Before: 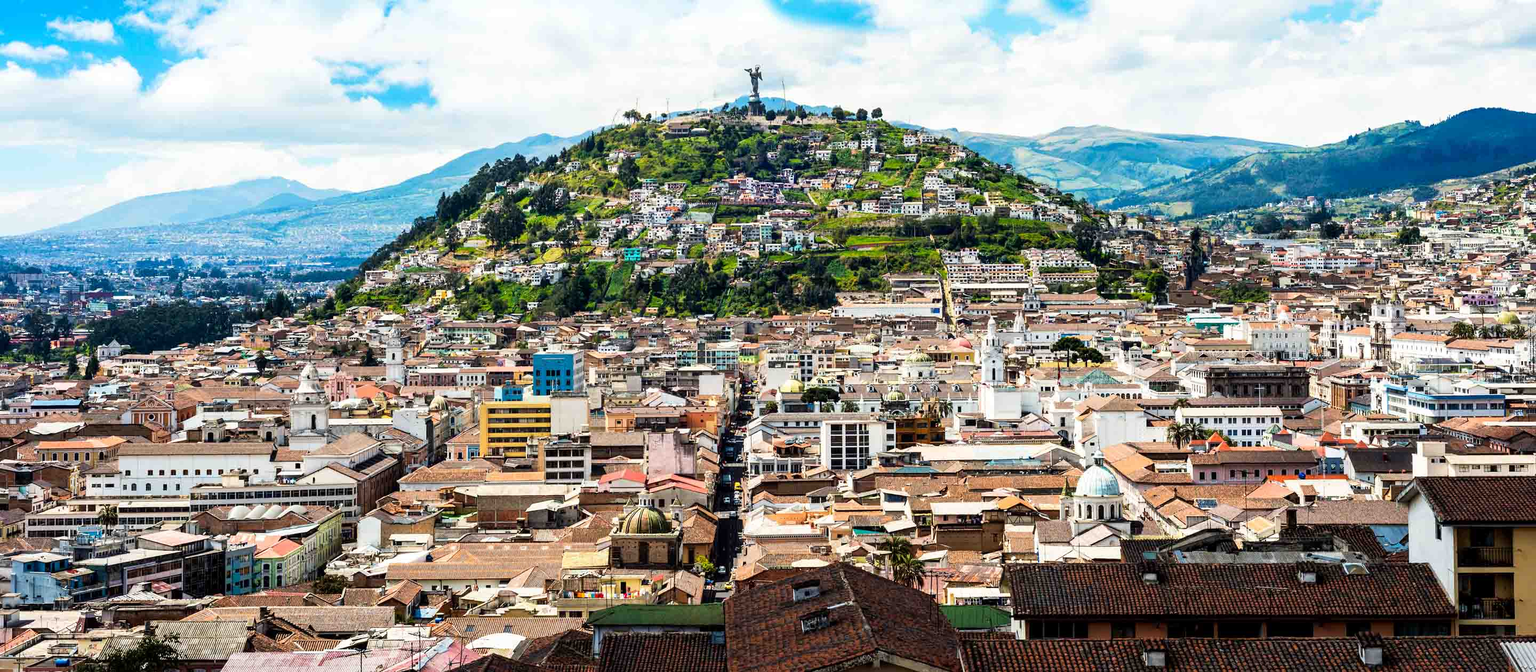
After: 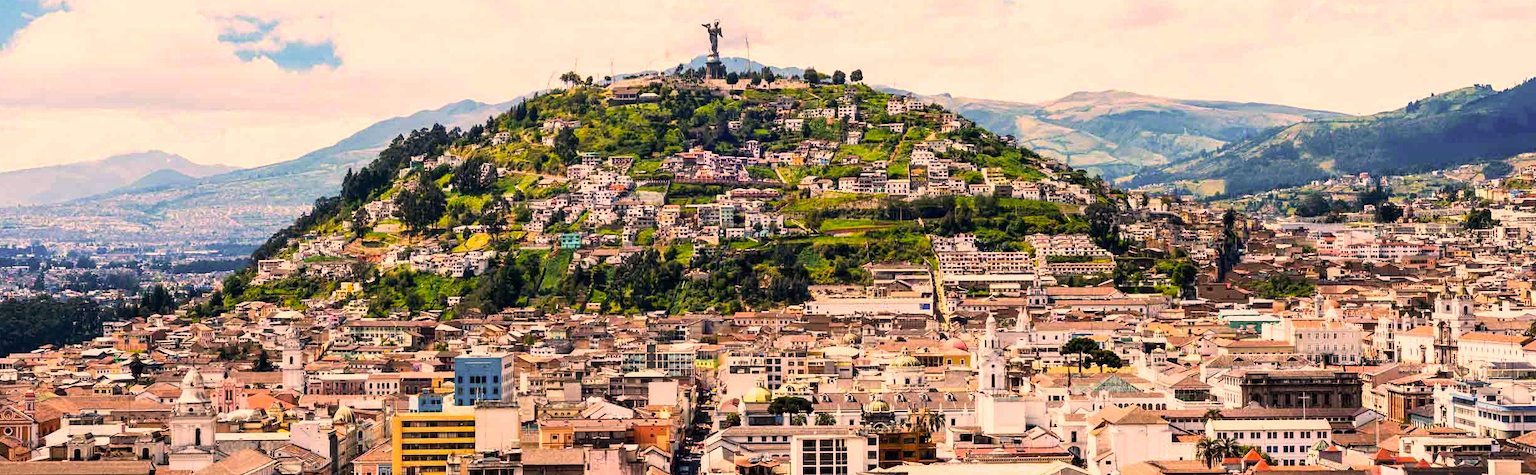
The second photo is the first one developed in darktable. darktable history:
color correction: highlights a* 22.24, highlights b* 22.06
crop and rotate: left 9.433%, top 7.258%, right 5.013%, bottom 32.196%
